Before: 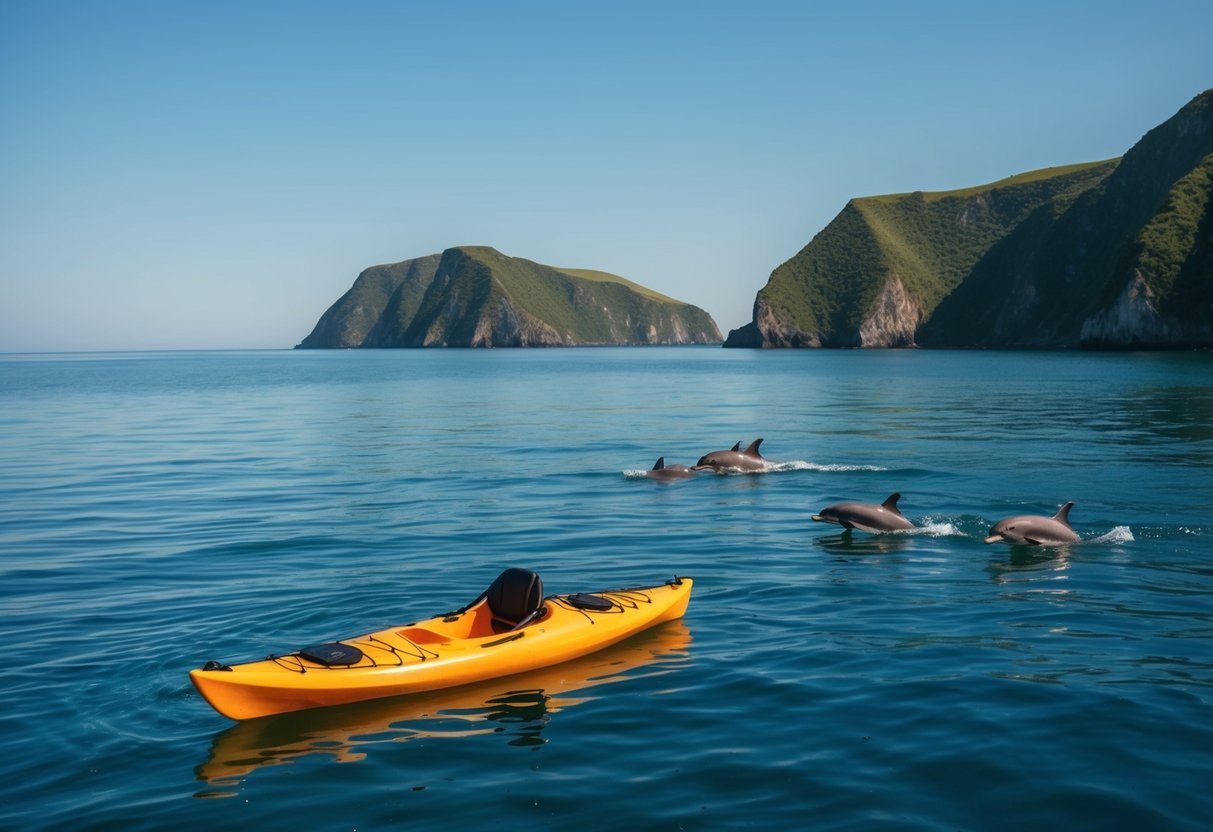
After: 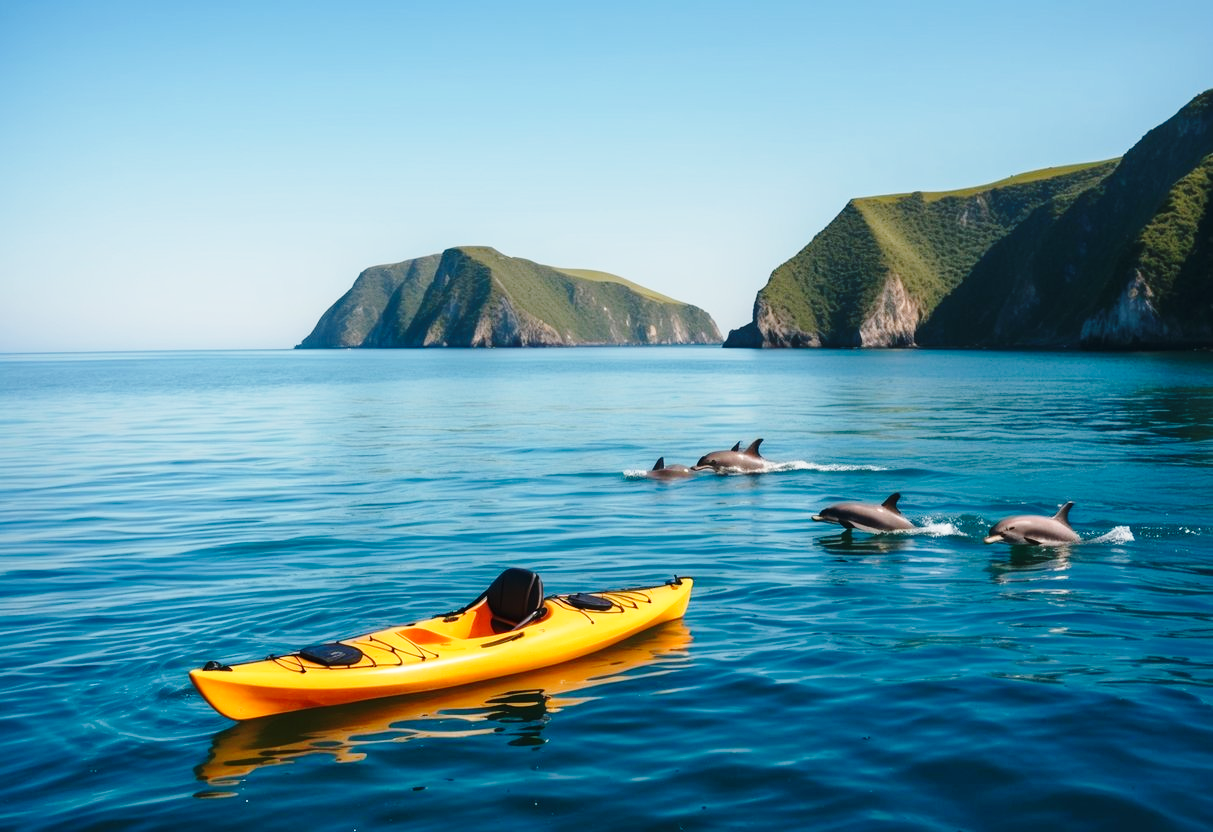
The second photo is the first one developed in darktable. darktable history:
base curve: curves: ch0 [(0, 0) (0.028, 0.03) (0.121, 0.232) (0.46, 0.748) (0.859, 0.968) (1, 1)], preserve colors none
rotate and perspective: crop left 0, crop top 0
